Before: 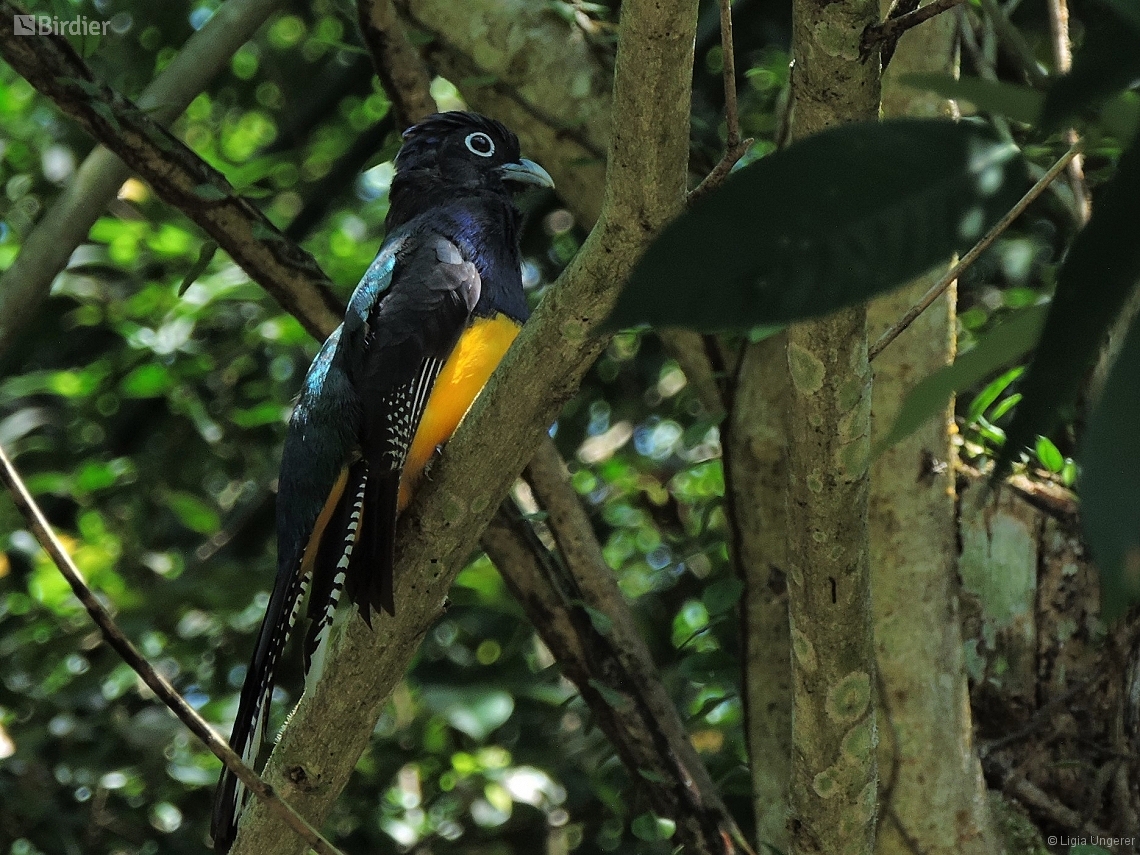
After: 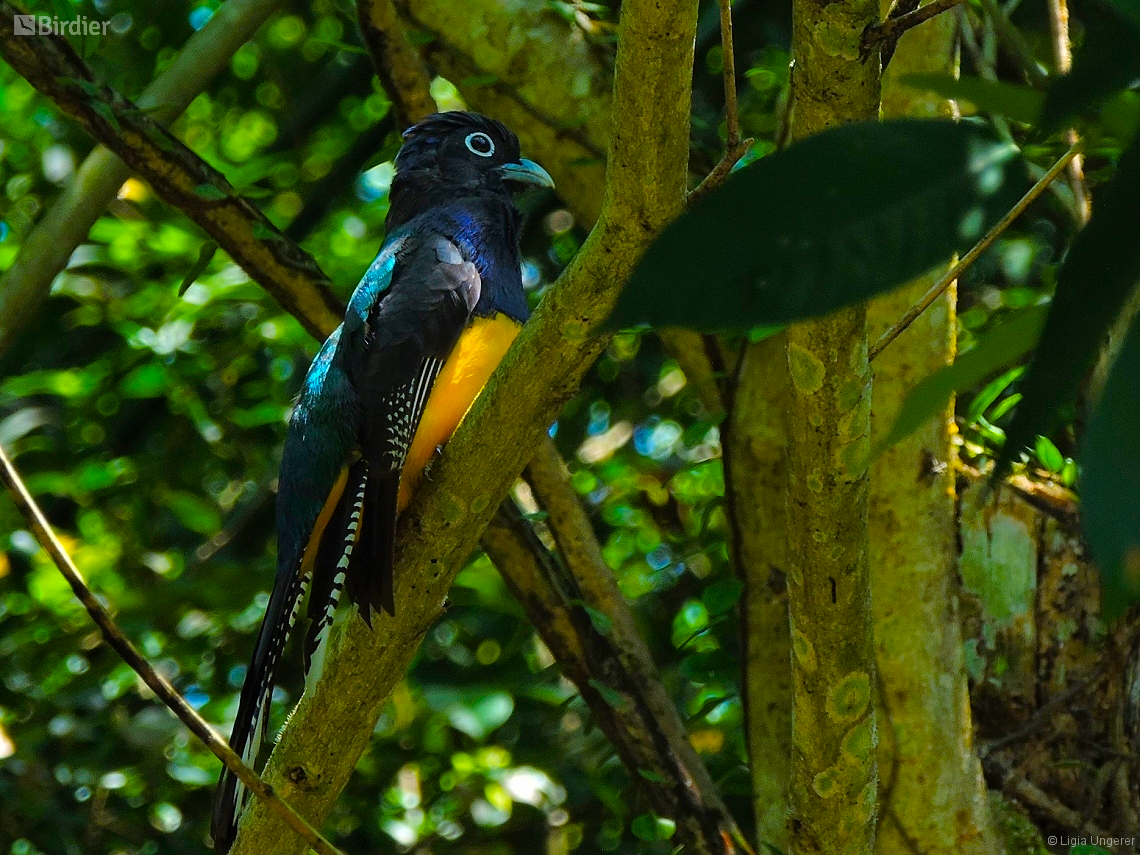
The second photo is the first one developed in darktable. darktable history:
color balance rgb: perceptual saturation grading › global saturation 36.344%, perceptual saturation grading › shadows 35.084%, global vibrance 42.816%
